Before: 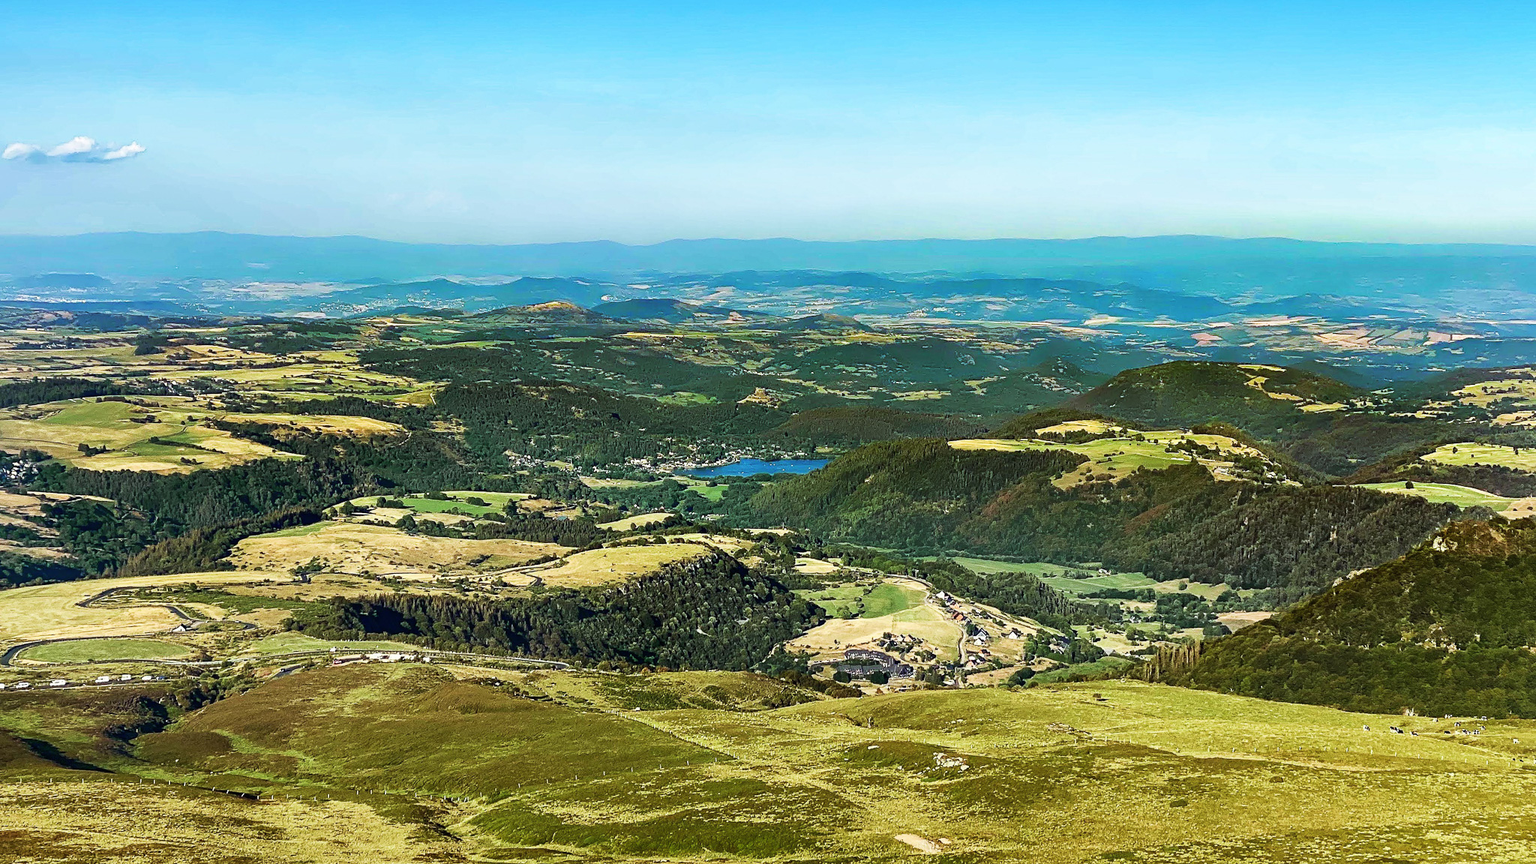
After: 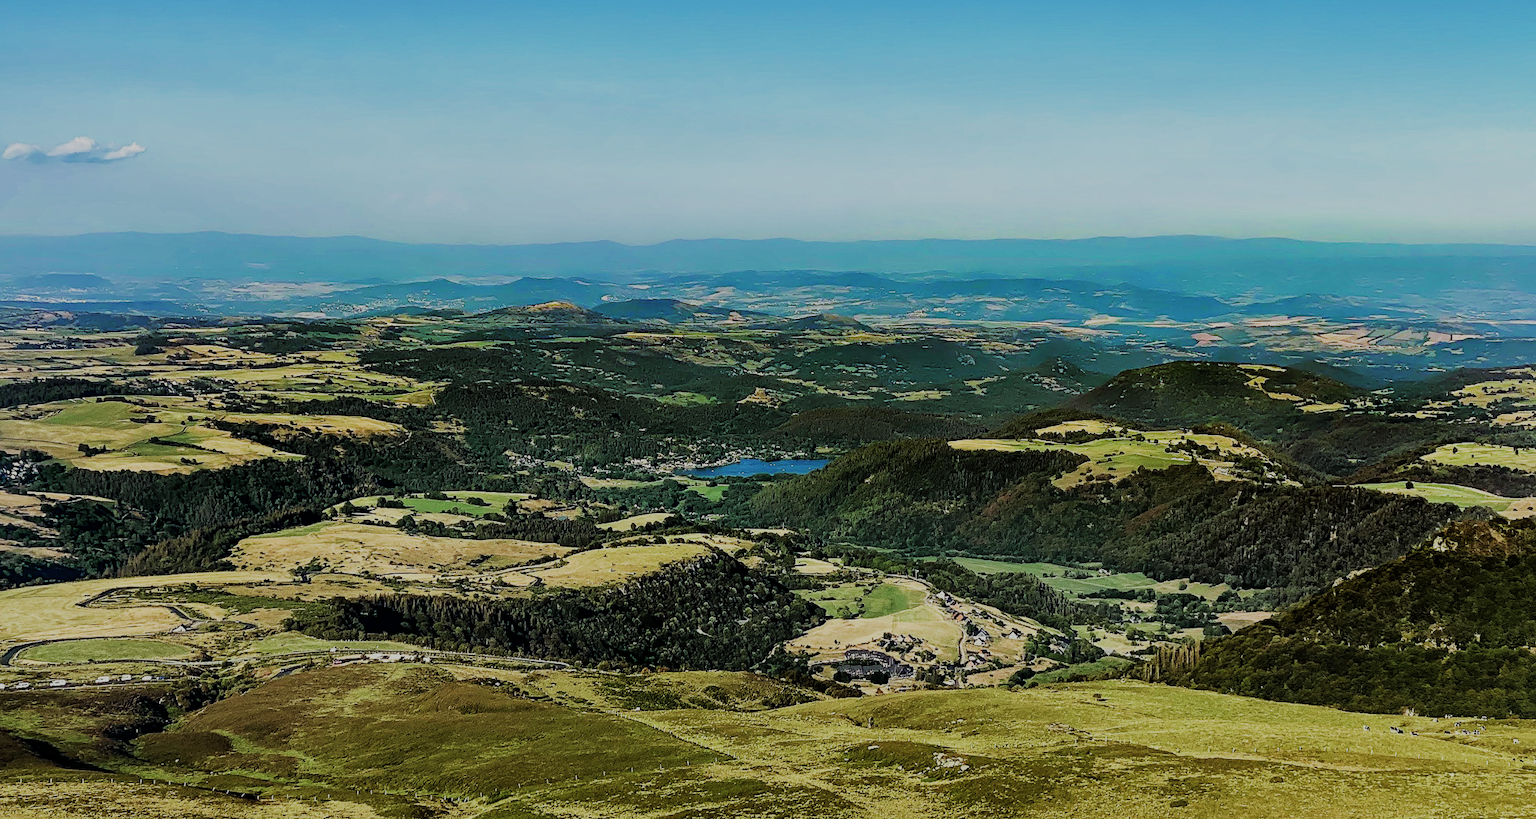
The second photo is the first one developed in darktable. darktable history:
crop and rotate: top 0.01%, bottom 5.058%
filmic rgb: middle gray luminance 28.73%, black relative exposure -10.33 EV, white relative exposure 5.48 EV, target black luminance 0%, hardness 3.97, latitude 2.56%, contrast 1.128, highlights saturation mix 6.49%, shadows ↔ highlights balance 15.93%, add noise in highlights 0.002, preserve chrominance max RGB, color science v3 (2019), use custom middle-gray values true, contrast in highlights soft
